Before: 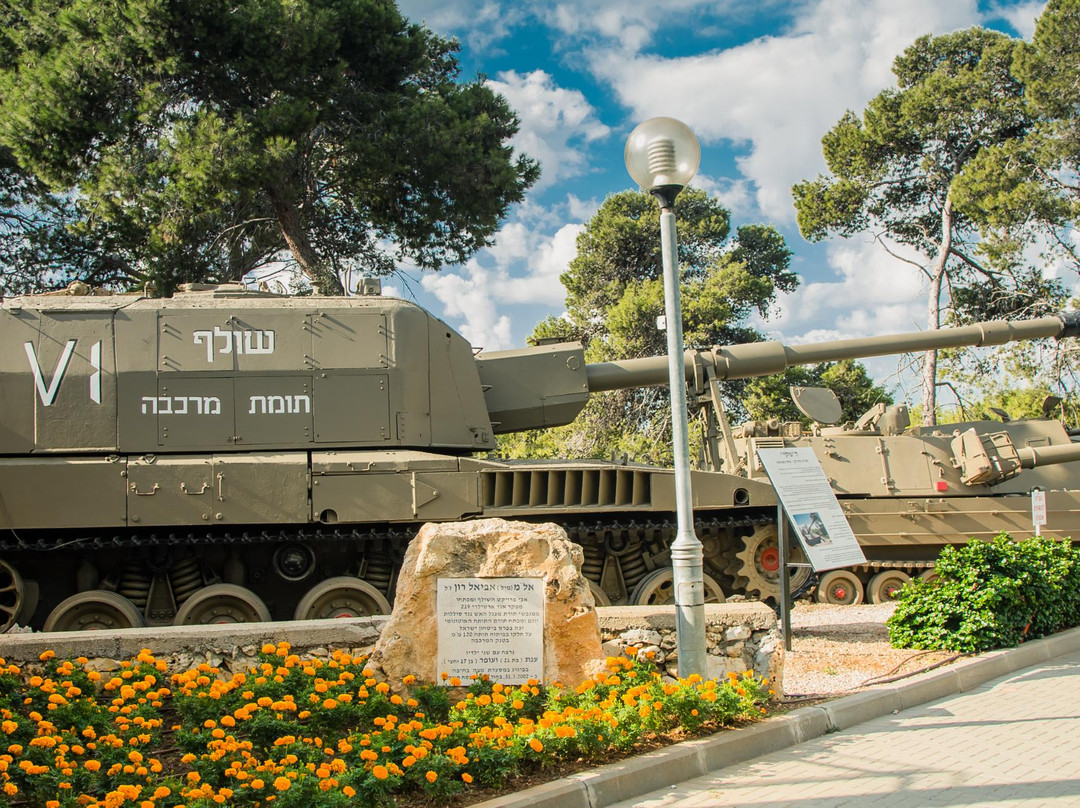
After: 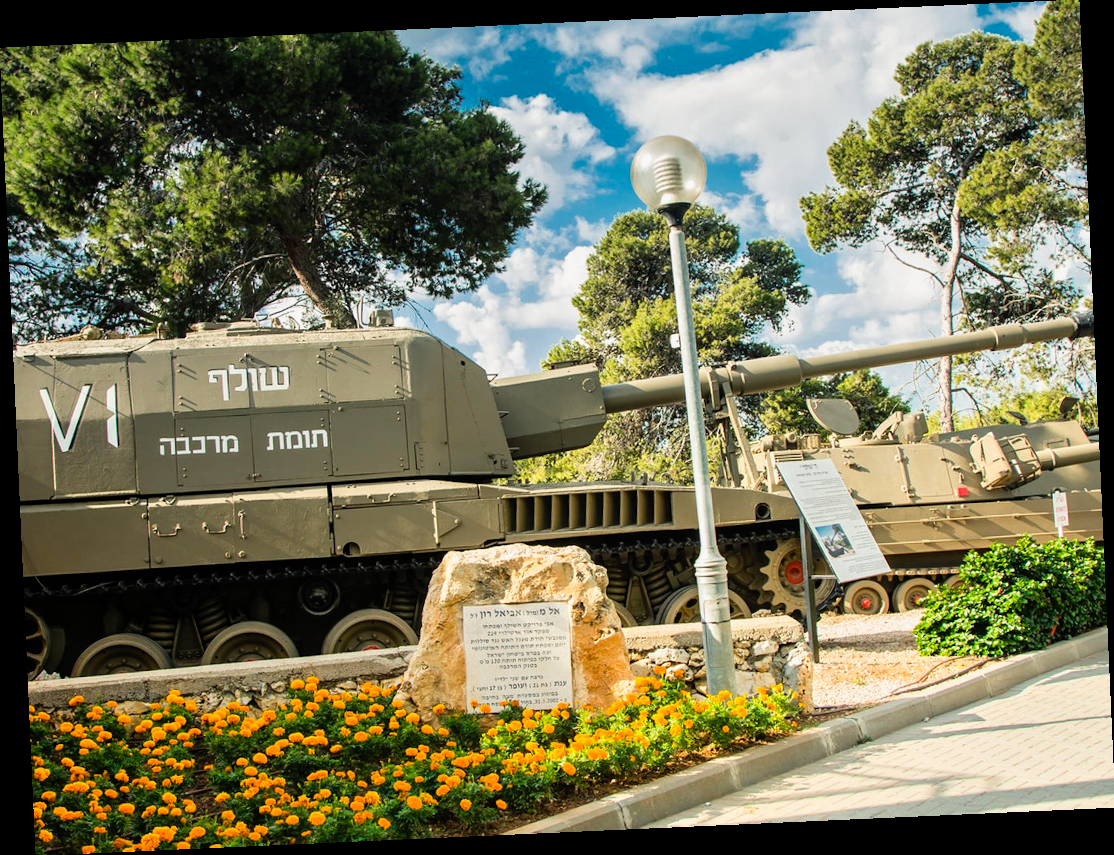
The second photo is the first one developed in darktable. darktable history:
tone curve: curves: ch0 [(0, 0) (0.003, 0.001) (0.011, 0.005) (0.025, 0.011) (0.044, 0.02) (0.069, 0.031) (0.1, 0.045) (0.136, 0.078) (0.177, 0.124) (0.224, 0.18) (0.277, 0.245) (0.335, 0.315) (0.399, 0.393) (0.468, 0.477) (0.543, 0.569) (0.623, 0.666) (0.709, 0.771) (0.801, 0.871) (0.898, 0.965) (1, 1)], preserve colors none
rotate and perspective: rotation -2.56°, automatic cropping off
tone equalizer: -8 EV -0.002 EV, -7 EV 0.005 EV, -6 EV -0.009 EV, -5 EV 0.011 EV, -4 EV -0.012 EV, -3 EV 0.007 EV, -2 EV -0.062 EV, -1 EV -0.293 EV, +0 EV -0.582 EV, smoothing diameter 2%, edges refinement/feathering 20, mask exposure compensation -1.57 EV, filter diffusion 5
